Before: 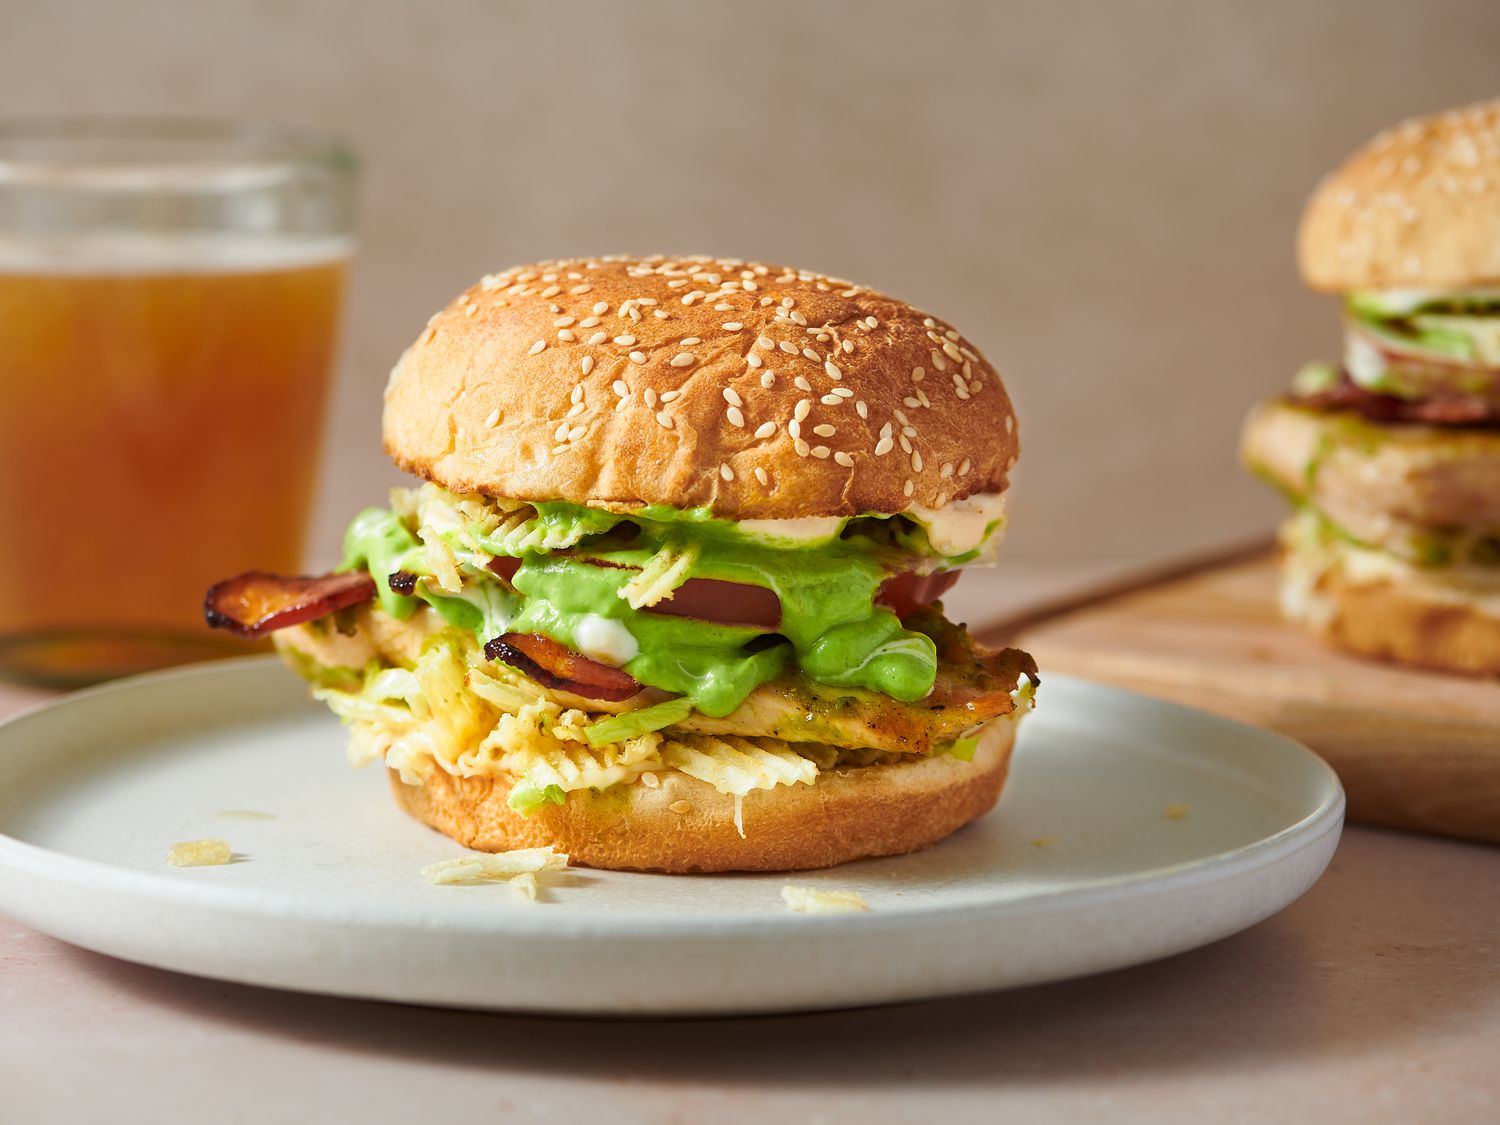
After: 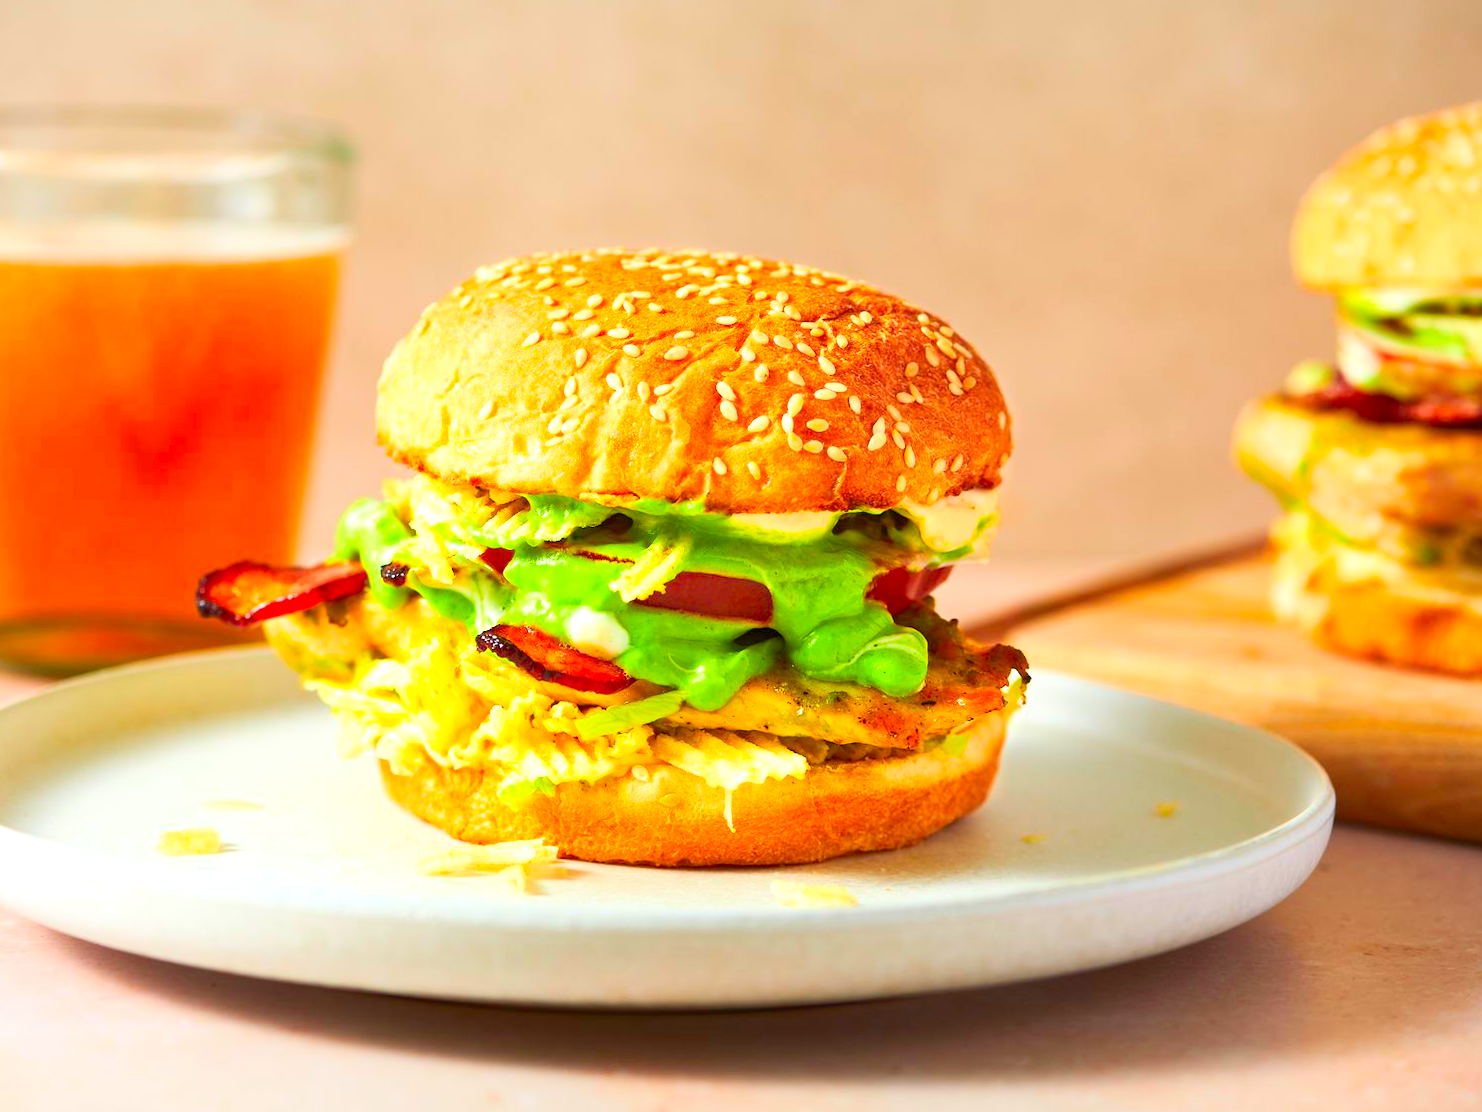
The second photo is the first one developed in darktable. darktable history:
exposure: black level correction 0.001, exposure 0.5 EV, compensate exposure bias true, compensate highlight preservation false
crop and rotate: angle -0.5°
contrast brightness saturation: contrast 0.2, brightness 0.2, saturation 0.8
